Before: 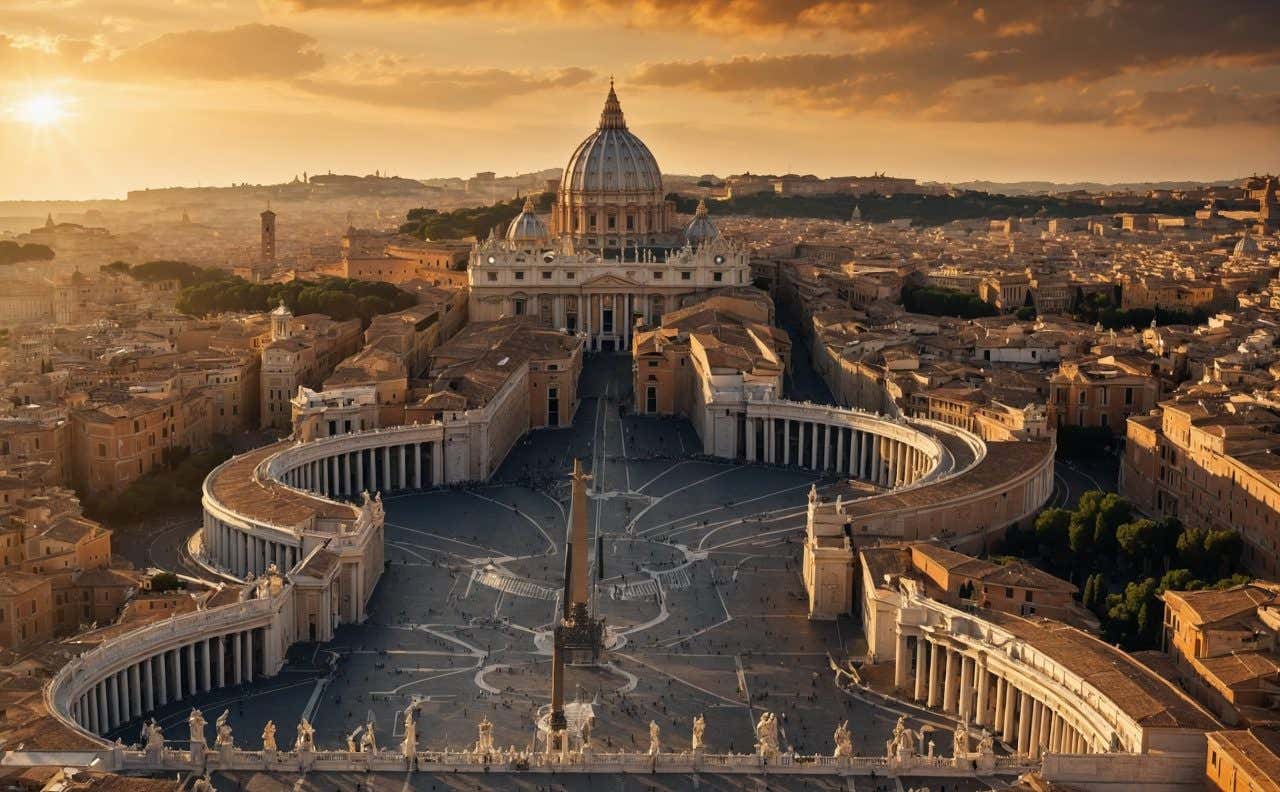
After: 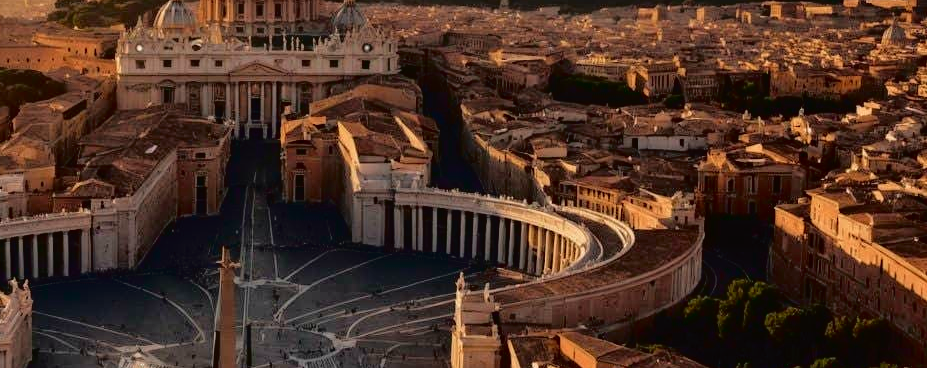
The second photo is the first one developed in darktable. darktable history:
tone curve: curves: ch0 [(0, 0.013) (0.181, 0.074) (0.337, 0.304) (0.498, 0.485) (0.78, 0.742) (0.993, 0.954)]; ch1 [(0, 0) (0.294, 0.184) (0.359, 0.34) (0.362, 0.35) (0.43, 0.41) (0.469, 0.463) (0.495, 0.502) (0.54, 0.563) (0.612, 0.641) (1, 1)]; ch2 [(0, 0) (0.44, 0.437) (0.495, 0.502) (0.524, 0.534) (0.557, 0.56) (0.634, 0.654) (0.728, 0.722) (1, 1)], color space Lab, independent channels, preserve colors none
crop and rotate: left 27.523%, top 26.796%, bottom 26.647%
